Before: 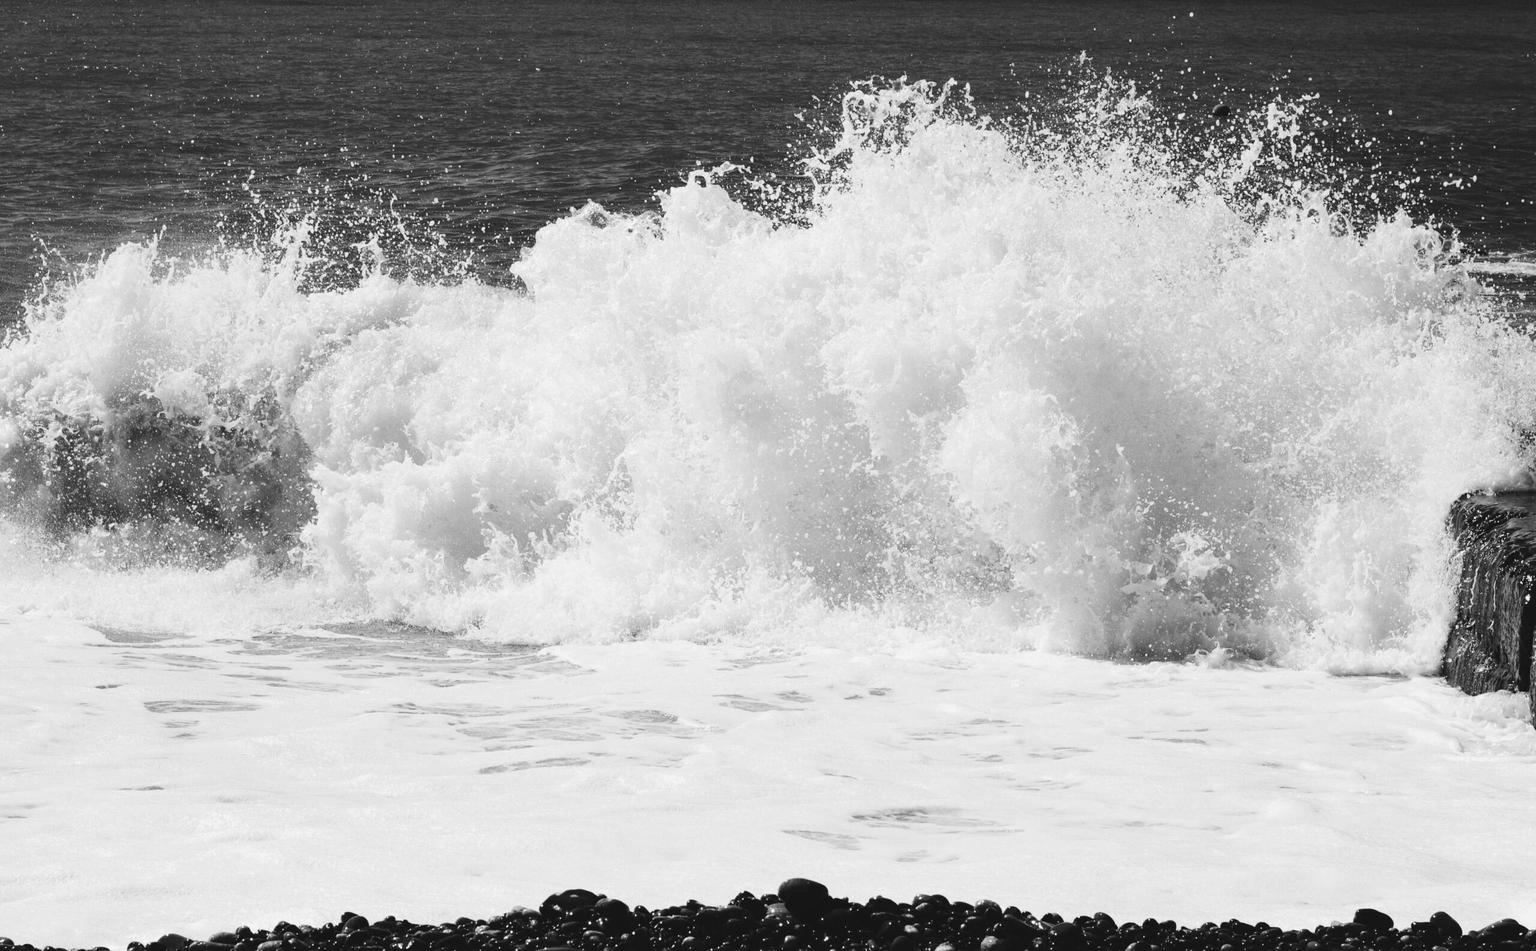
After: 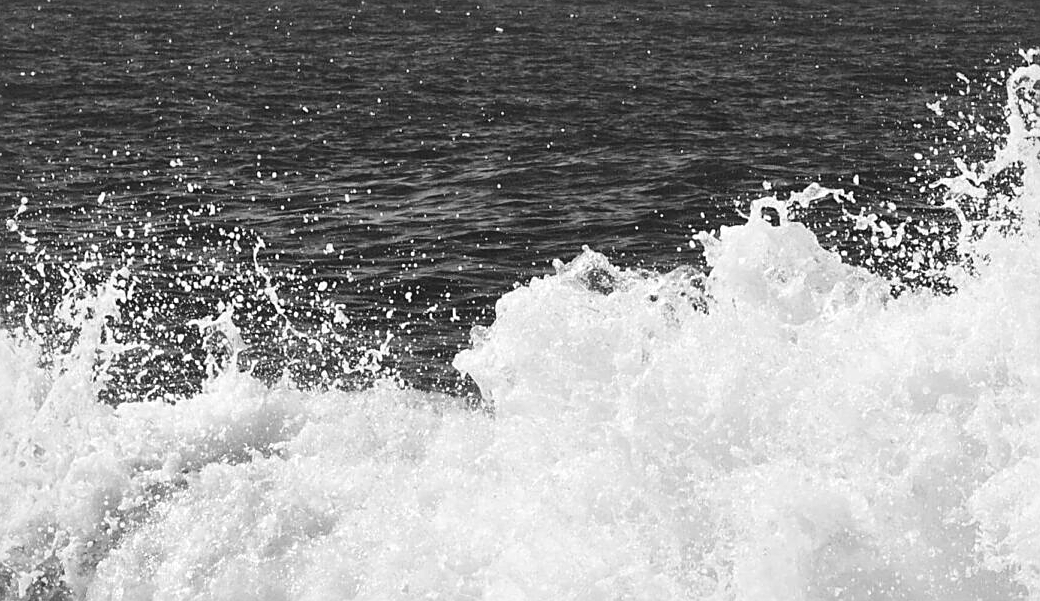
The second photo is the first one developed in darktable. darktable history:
tone equalizer: on, module defaults
color zones: curves: ch0 [(0, 0.553) (0.123, 0.58) (0.23, 0.419) (0.468, 0.155) (0.605, 0.132) (0.723, 0.063) (0.833, 0.172) (0.921, 0.468)]; ch1 [(0.025, 0.645) (0.229, 0.584) (0.326, 0.551) (0.537, 0.446) (0.599, 0.911) (0.708, 1) (0.805, 0.944)]; ch2 [(0.086, 0.468) (0.254, 0.464) (0.638, 0.564) (0.702, 0.592) (0.768, 0.564)]
crop: left 15.511%, top 5.435%, right 43.859%, bottom 56.622%
sharpen: on, module defaults
local contrast: mode bilateral grid, contrast 51, coarseness 50, detail 150%, midtone range 0.2
